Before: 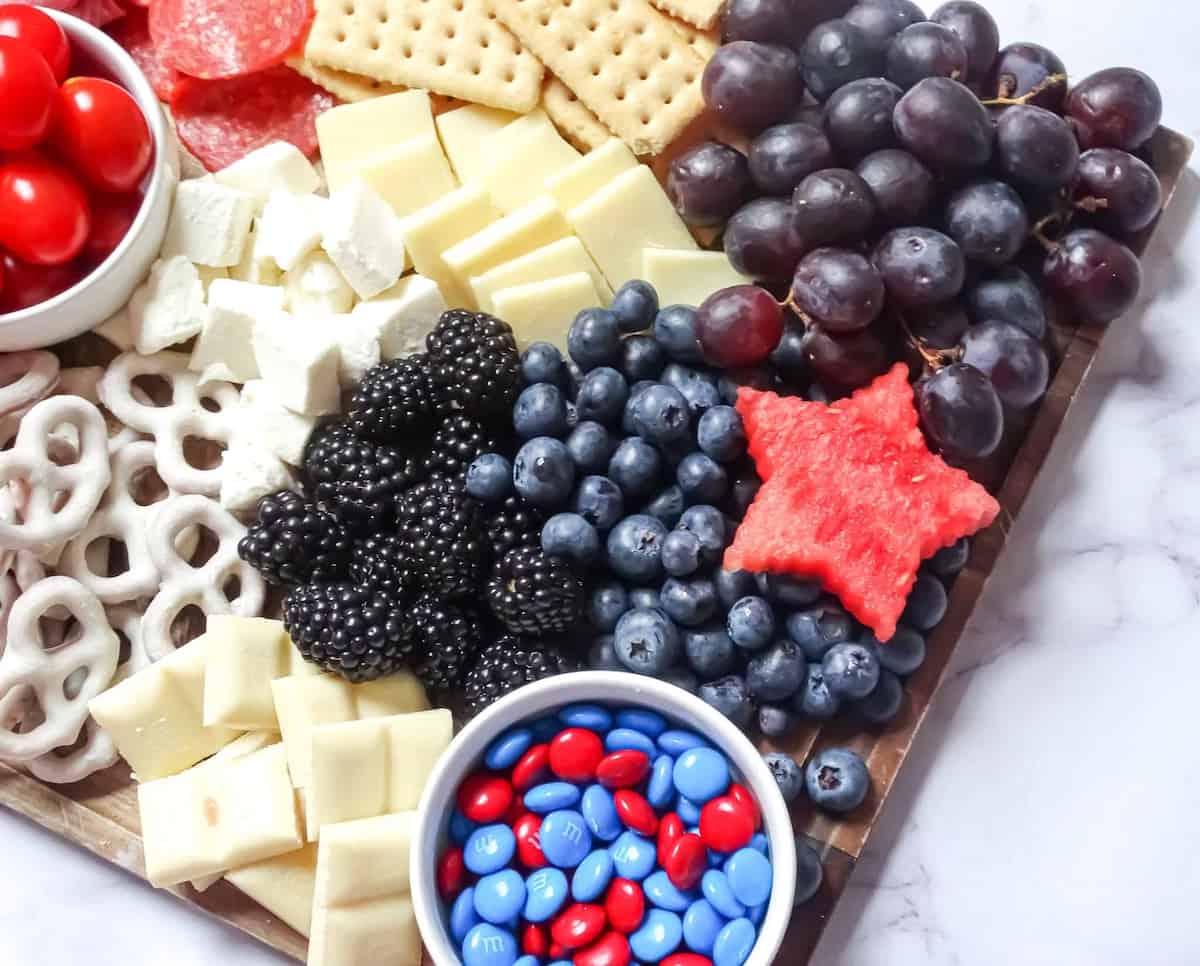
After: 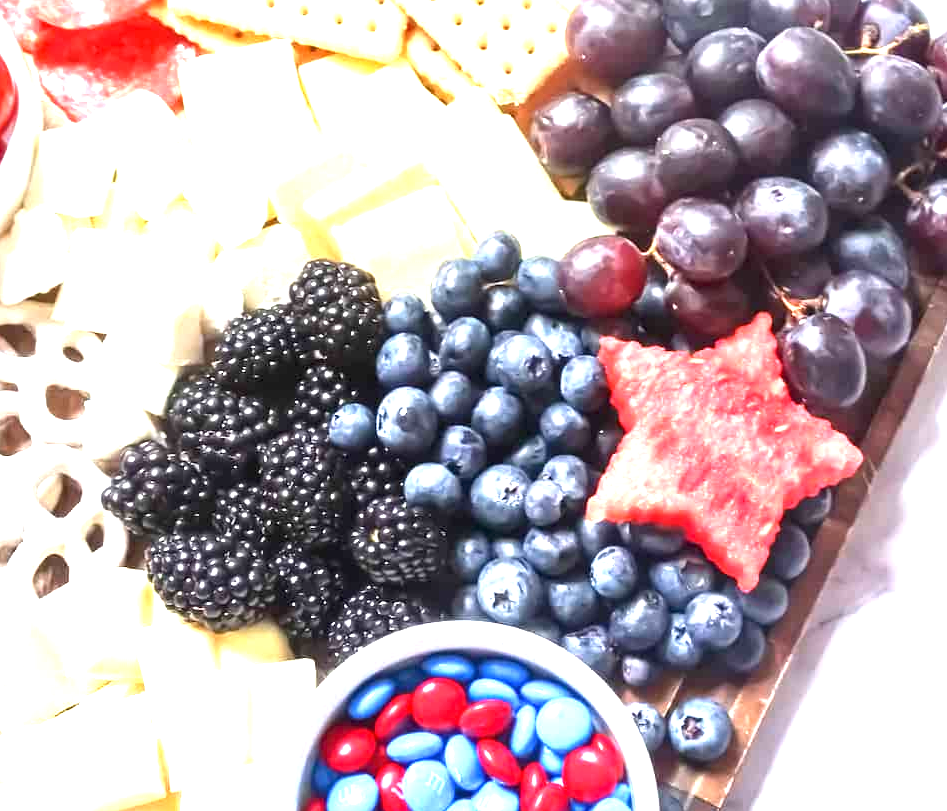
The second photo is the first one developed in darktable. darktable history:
crop: left 11.452%, top 5.26%, right 9.58%, bottom 10.708%
exposure: black level correction 0, exposure 1.631 EV, compensate highlight preservation false
